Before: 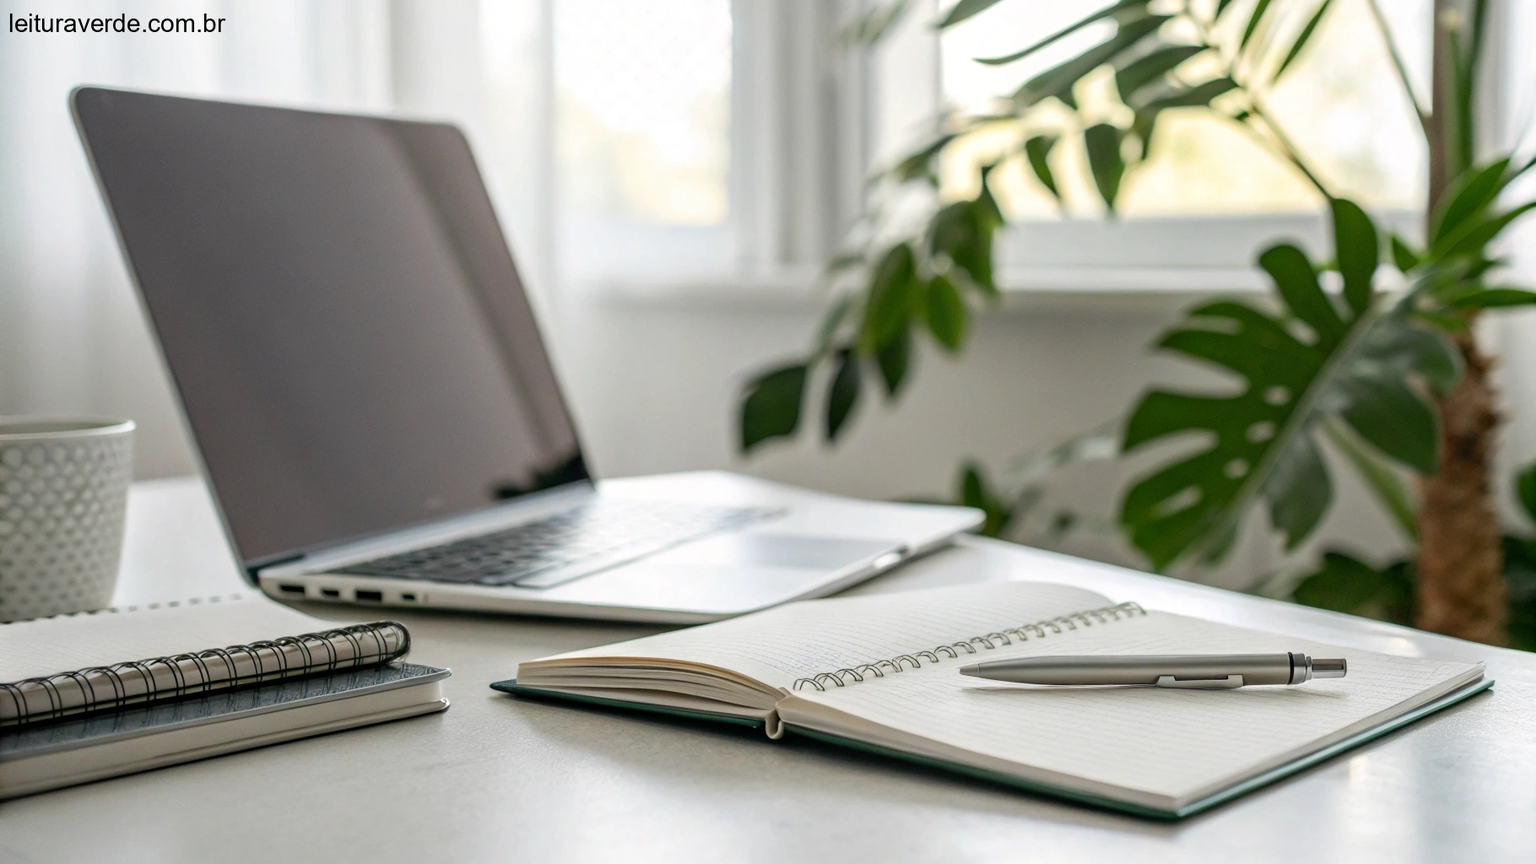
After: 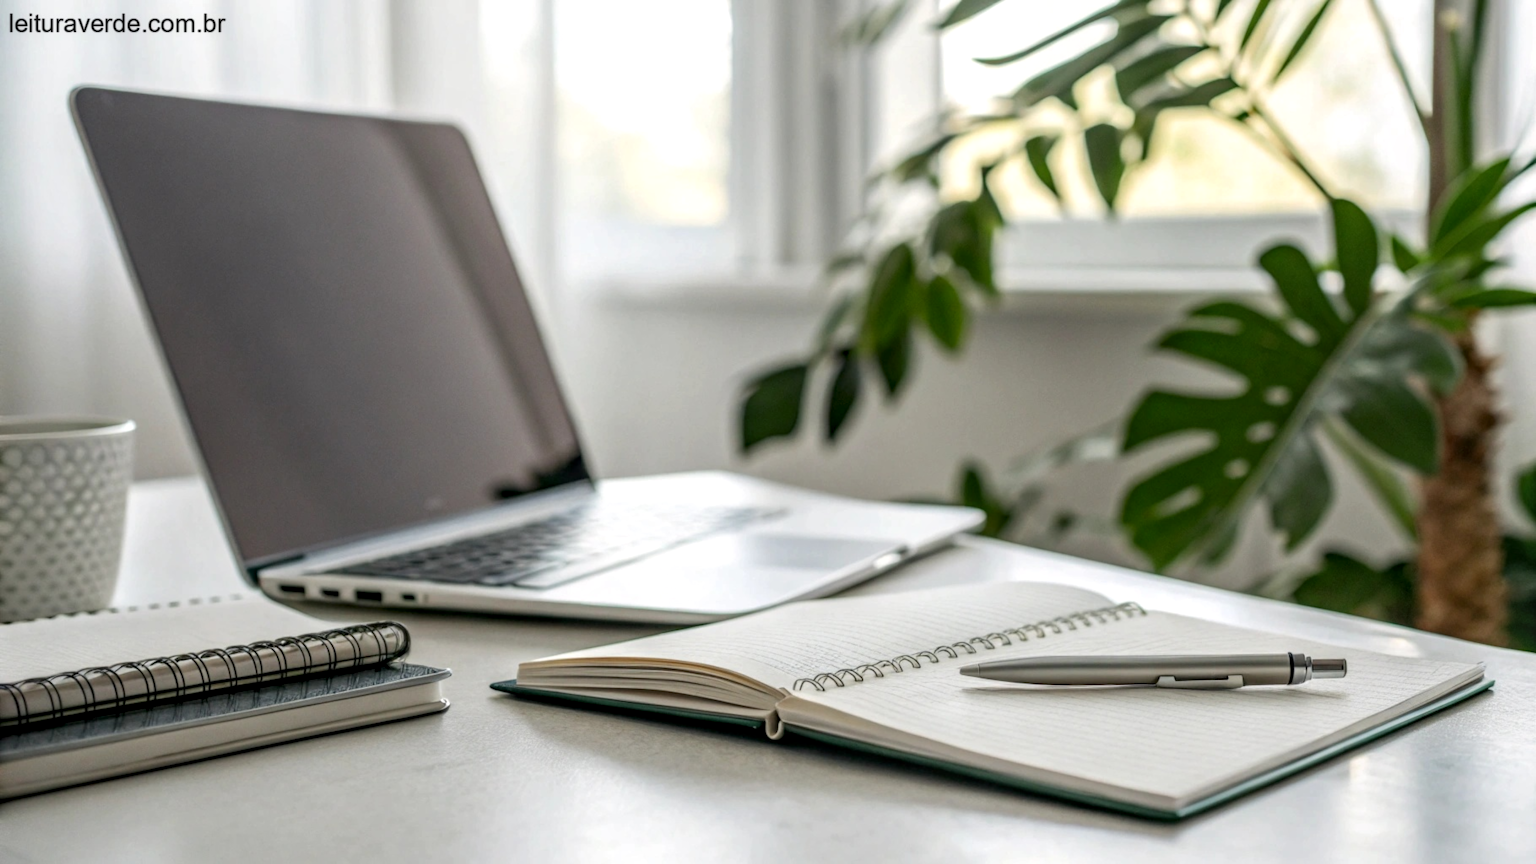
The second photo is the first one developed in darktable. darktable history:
local contrast: detail 130%
lowpass: radius 0.5, unbound 0
